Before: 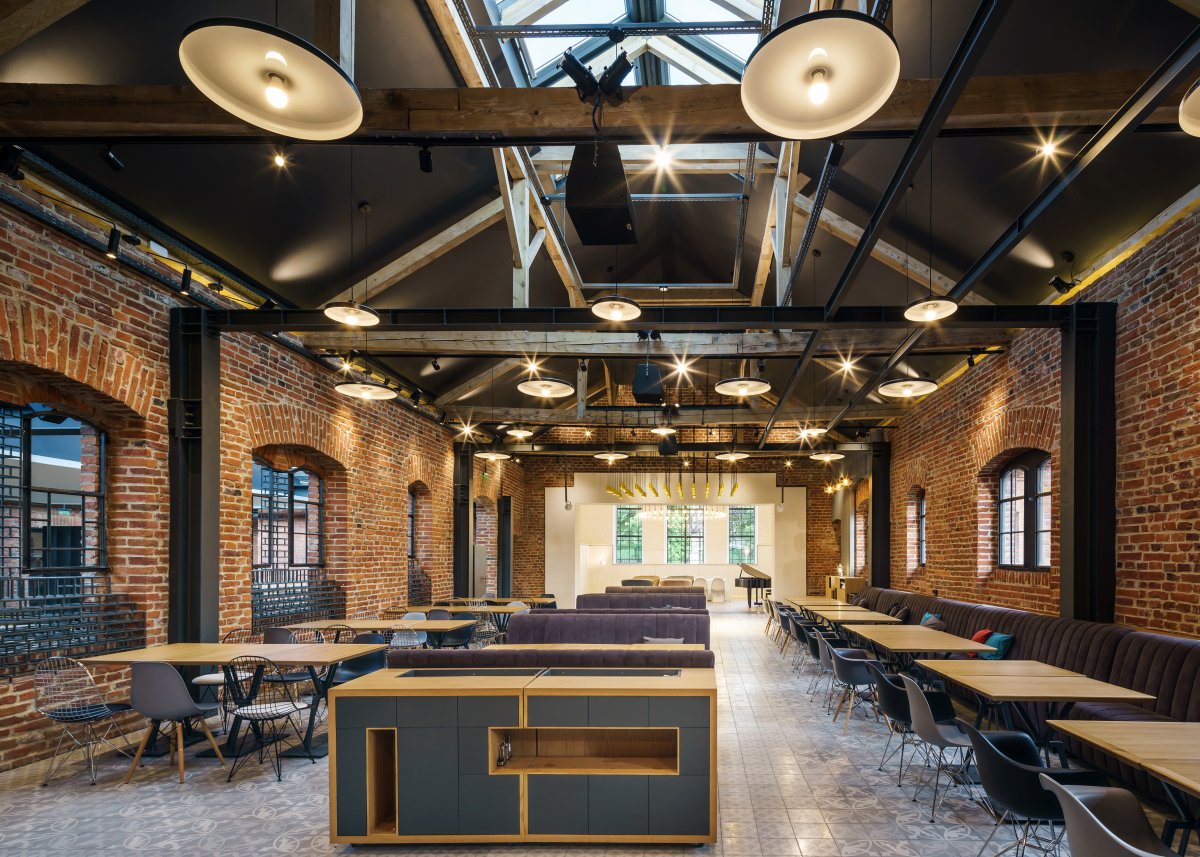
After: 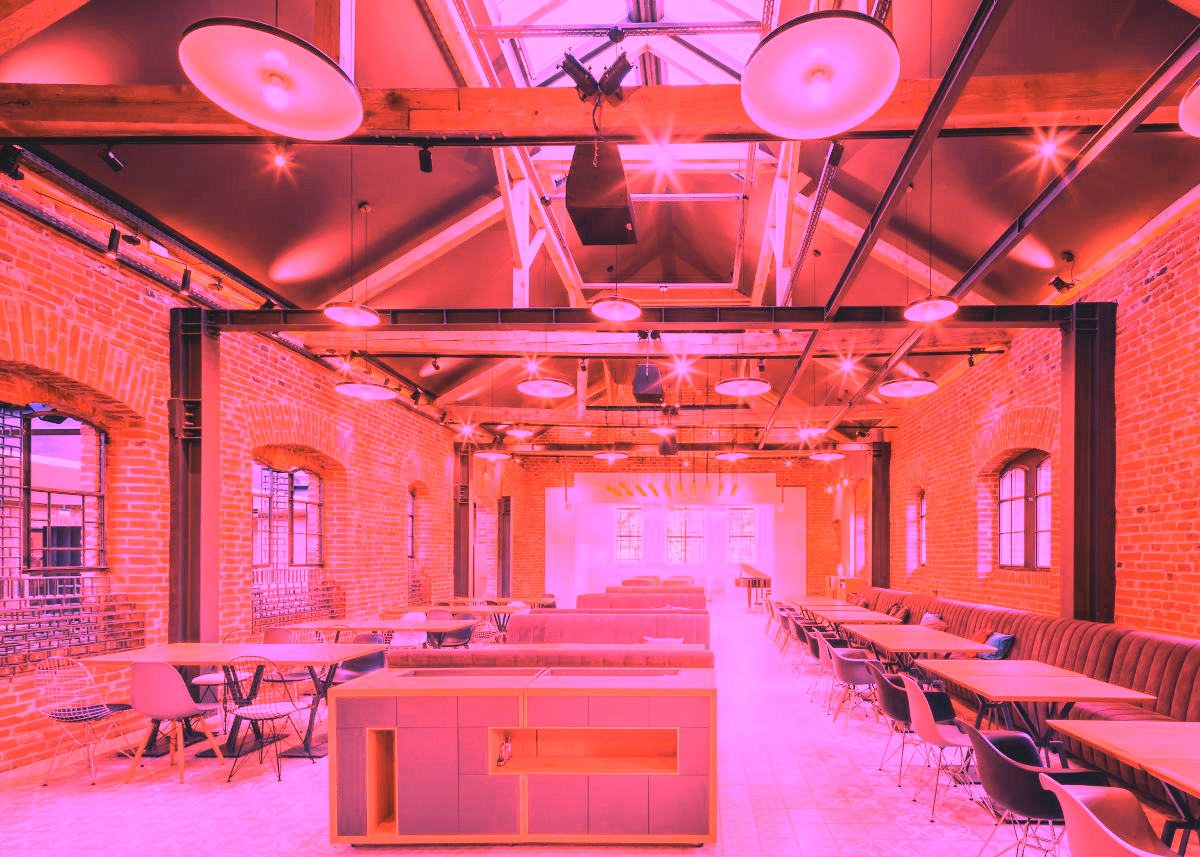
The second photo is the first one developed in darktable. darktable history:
contrast brightness saturation: contrast -0.15, brightness 0.05, saturation -0.12
white balance: red 4.26, blue 1.802
